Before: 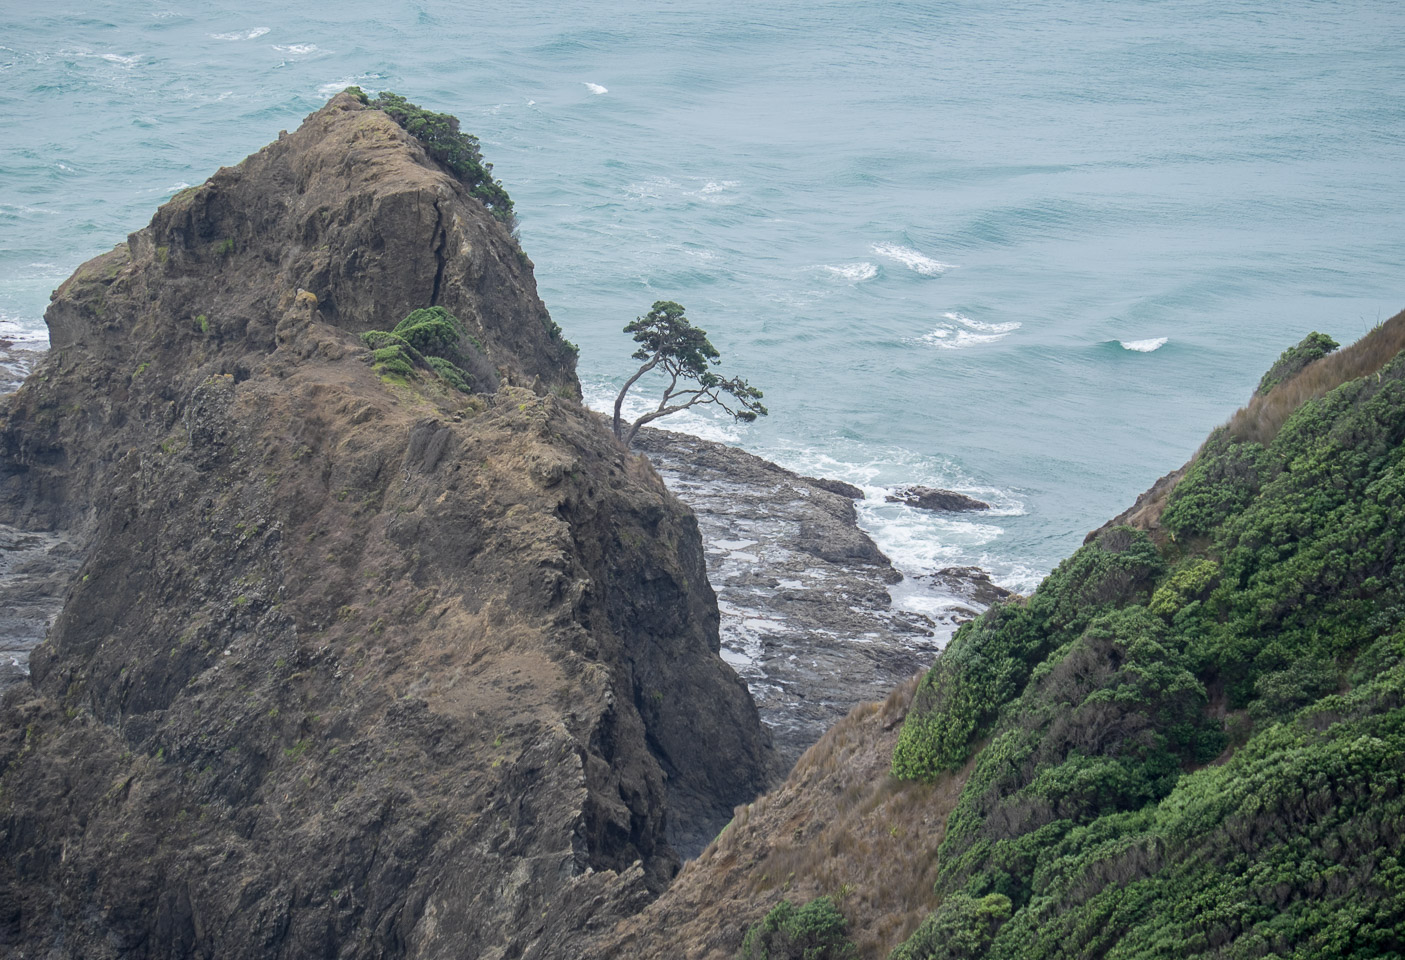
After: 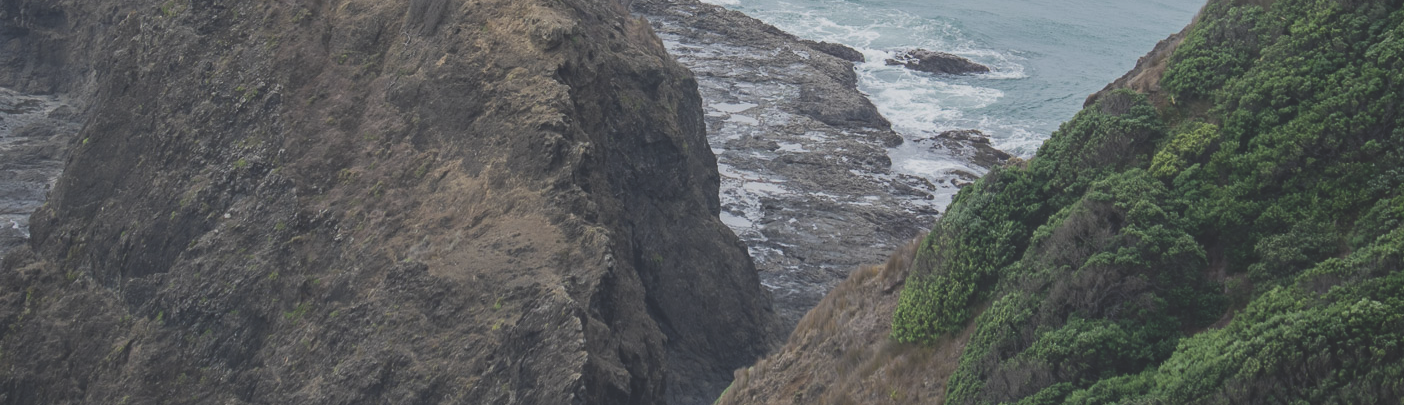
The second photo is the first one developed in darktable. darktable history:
exposure: black level correction -0.036, exposure -0.497 EV, compensate highlight preservation false
crop: top 45.551%, bottom 12.262%
